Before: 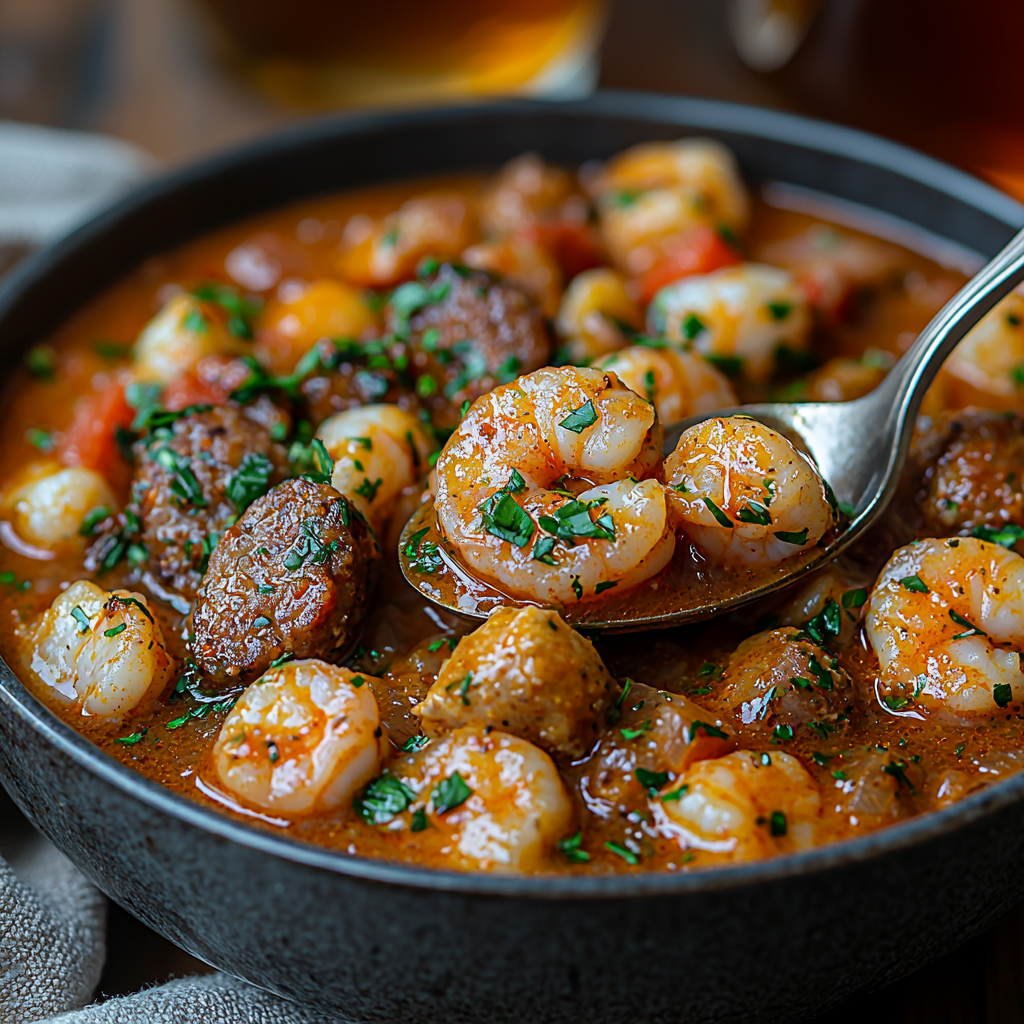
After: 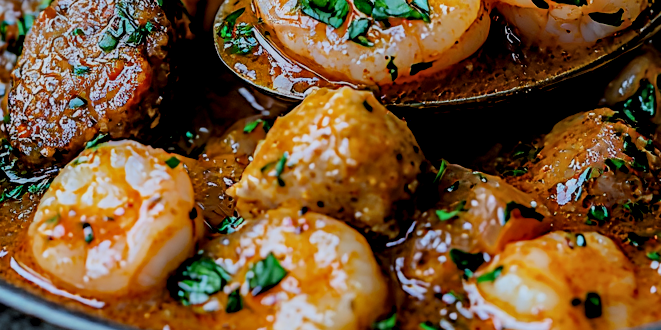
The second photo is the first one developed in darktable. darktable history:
exposure: black level correction 0.005, exposure 0.282 EV, compensate highlight preservation false
crop: left 18.093%, top 50.751%, right 17.278%, bottom 16.931%
local contrast: detail 139%
filmic rgb: black relative exposure -6.11 EV, white relative exposure 6.96 EV, threshold 3.05 EV, hardness 2.28, color science v6 (2022), enable highlight reconstruction true
